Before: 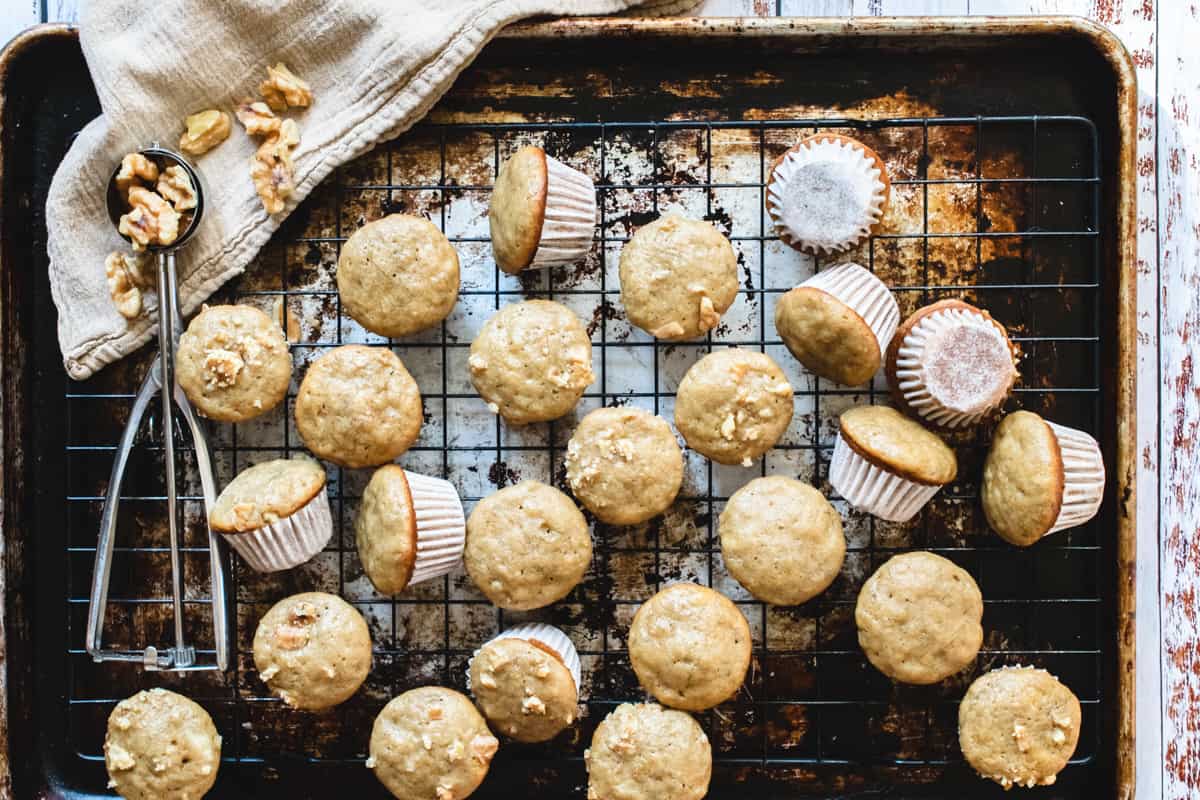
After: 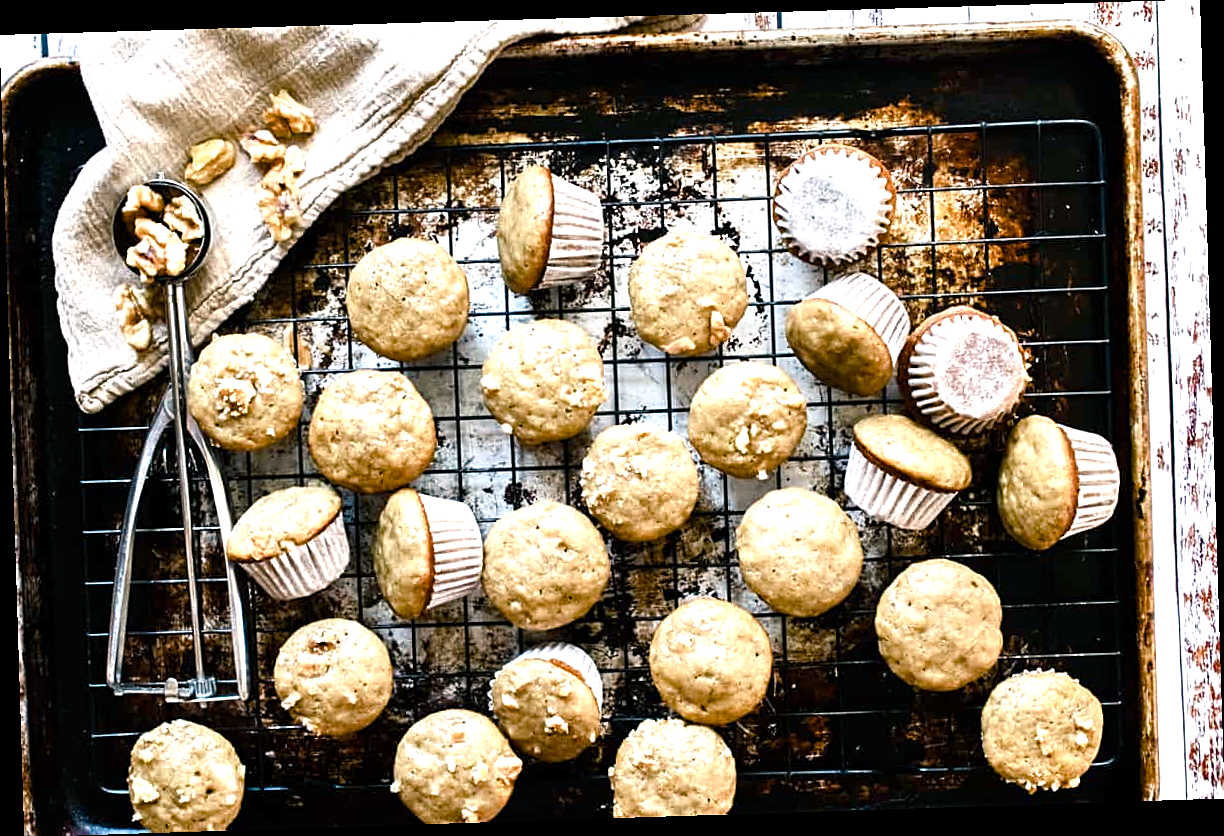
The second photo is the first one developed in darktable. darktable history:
rotate and perspective: rotation -1.77°, lens shift (horizontal) 0.004, automatic cropping off
color balance rgb: shadows lift › chroma 2.79%, shadows lift › hue 190.66°, power › hue 171.85°, highlights gain › chroma 2.16%, highlights gain › hue 75.26°, global offset › luminance -0.51%, perceptual saturation grading › highlights -33.8%, perceptual saturation grading › mid-tones 14.98%, perceptual saturation grading › shadows 48.43%, perceptual brilliance grading › highlights 15.68%, perceptual brilliance grading › mid-tones 6.62%, perceptual brilliance grading › shadows -14.98%, global vibrance 11.32%, contrast 5.05%
sharpen: on, module defaults
white balance: red 1.009, blue 1.027
